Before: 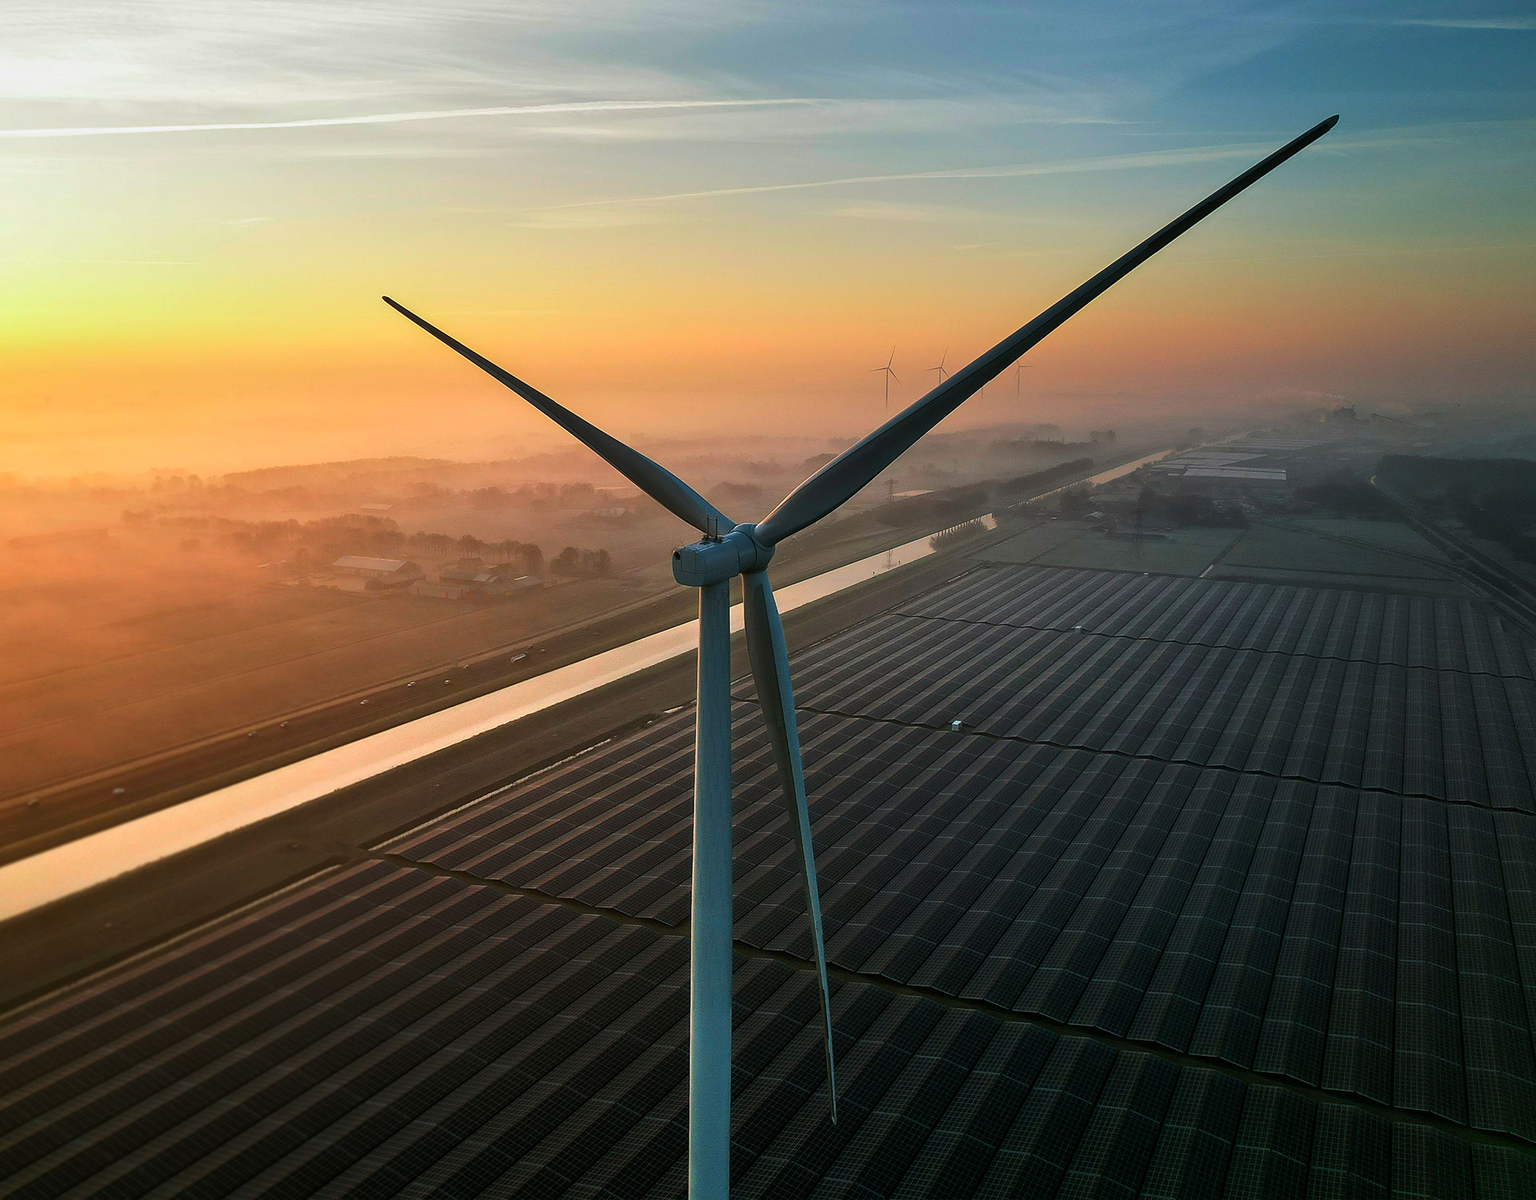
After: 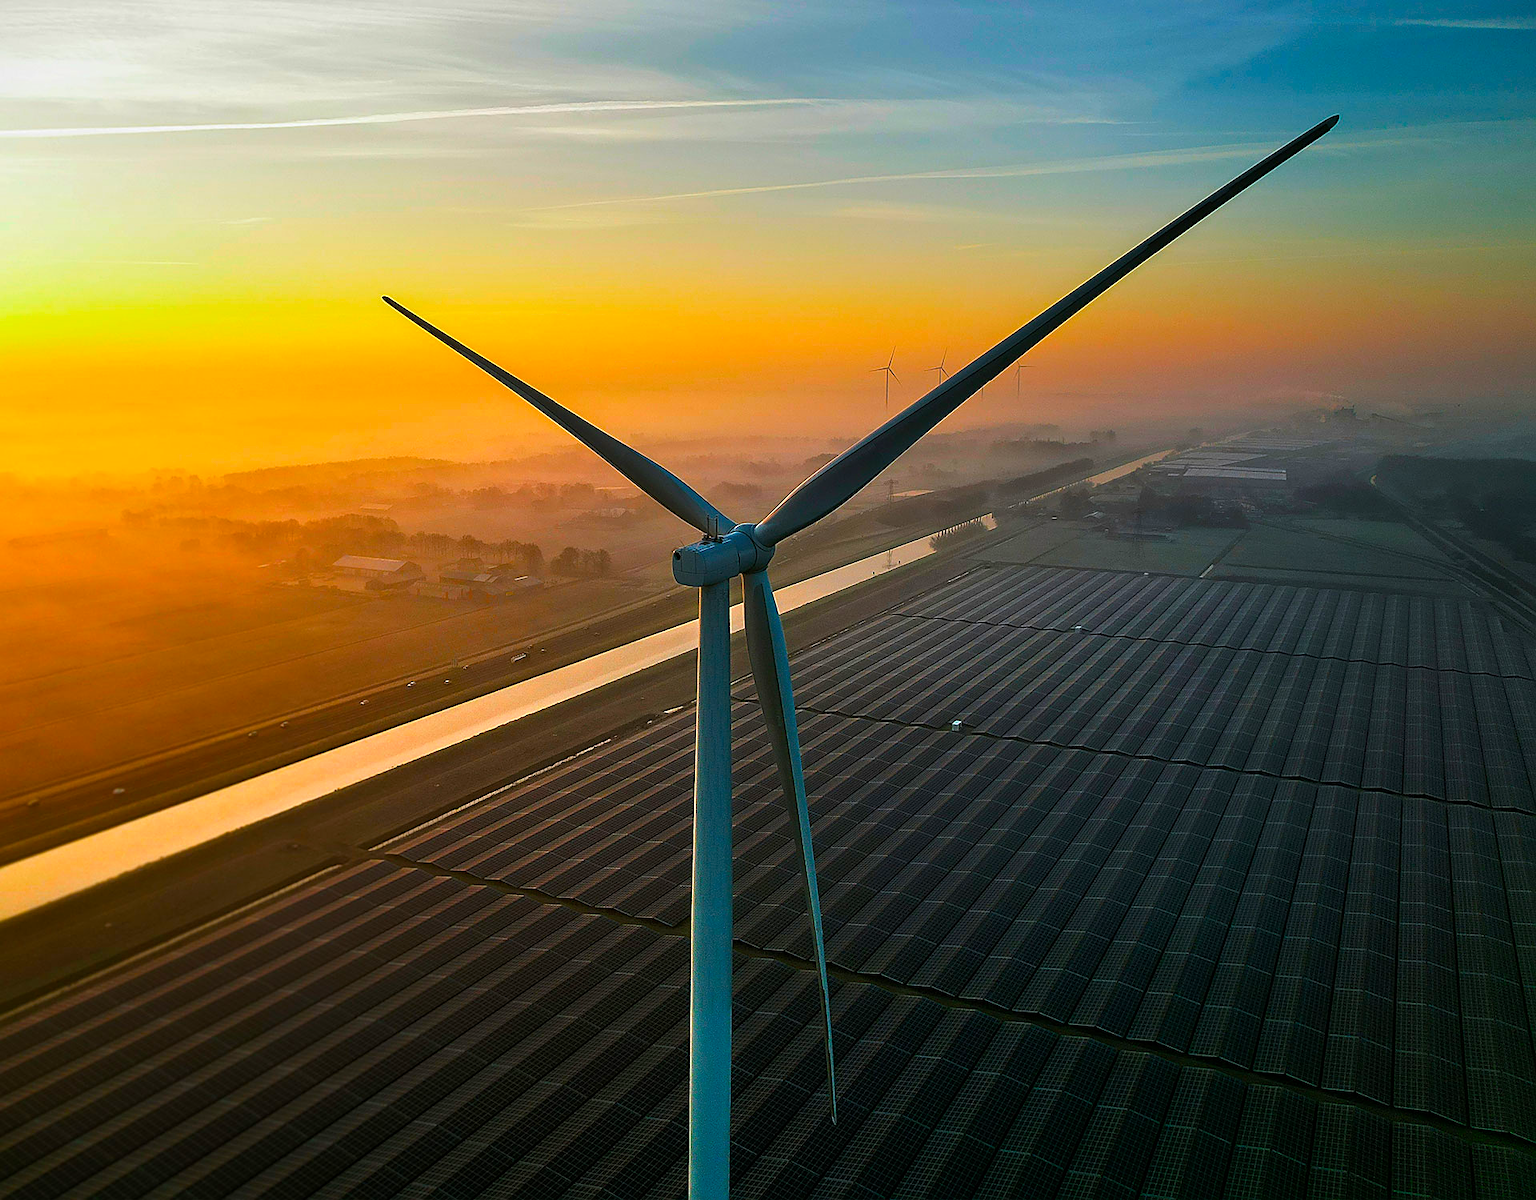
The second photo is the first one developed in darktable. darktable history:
sharpen: on, module defaults
vignetting: fall-off start 116.67%, fall-off radius 59.26%, brightness -0.31, saturation -0.056
color balance rgb: linear chroma grading › global chroma 15%, perceptual saturation grading › global saturation 30%
